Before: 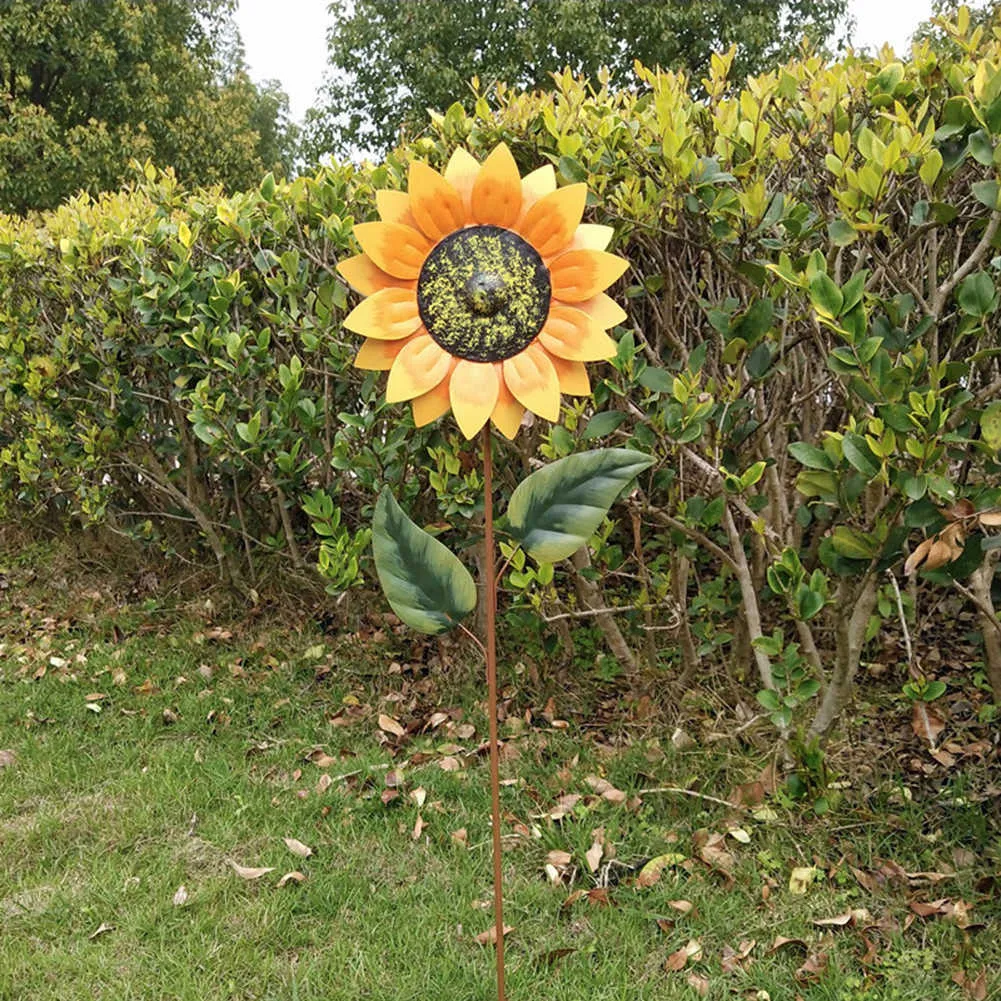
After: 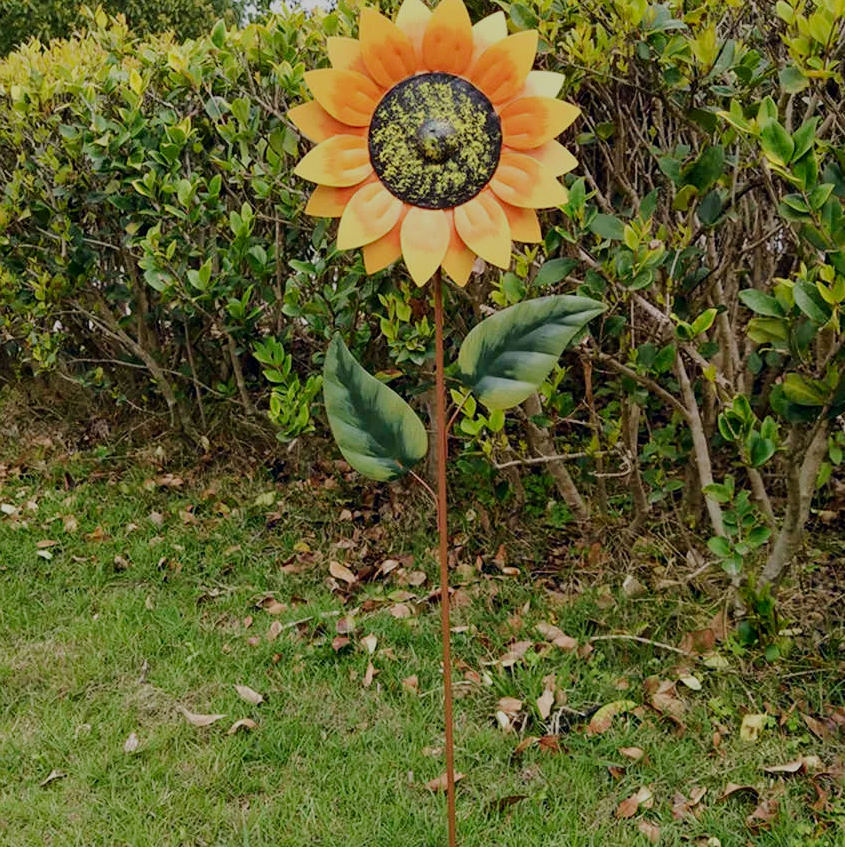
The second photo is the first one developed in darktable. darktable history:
crop and rotate: left 4.931%, top 15.38%, right 10.638%
contrast brightness saturation: contrast 0.067, brightness -0.152, saturation 0.113
color balance rgb: global offset › chroma 0.057%, global offset › hue 253.48°, linear chroma grading › global chroma 0.617%, perceptual saturation grading › global saturation -3.056%, perceptual saturation grading › shadows -1.456%, perceptual brilliance grading › mid-tones 10.151%, perceptual brilliance grading › shadows 15.667%
exposure: exposure -0.045 EV, compensate highlight preservation false
filmic rgb: black relative exposure -16 EV, white relative exposure 6.18 EV, hardness 5.22, iterations of high-quality reconstruction 10
